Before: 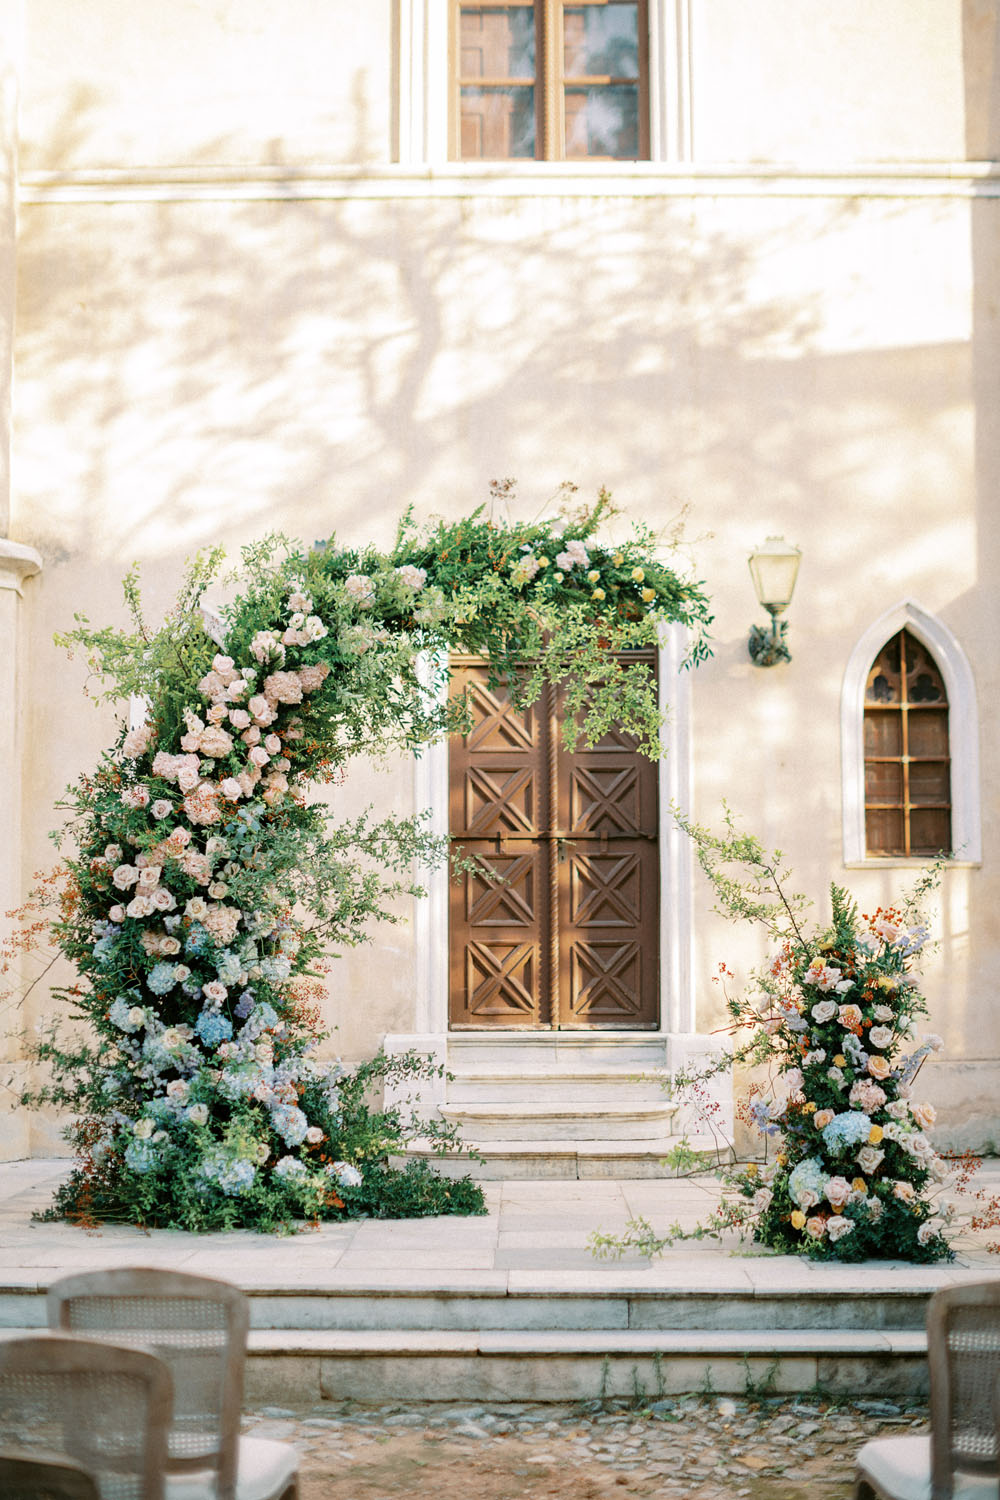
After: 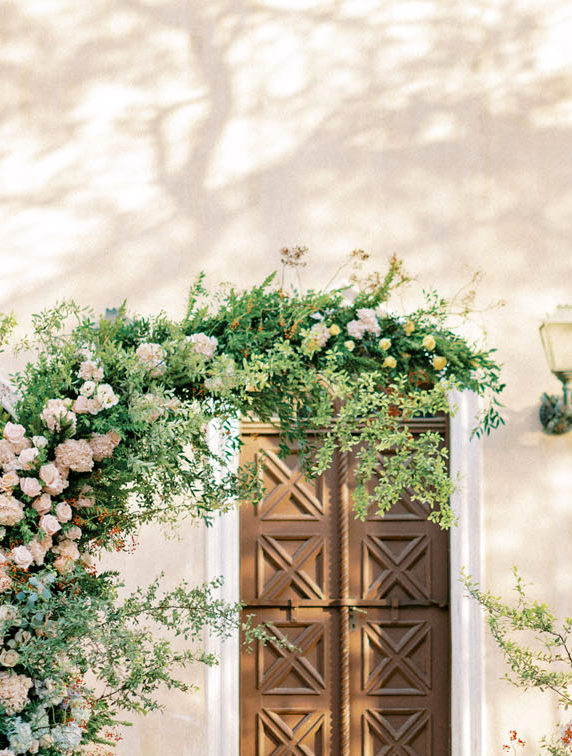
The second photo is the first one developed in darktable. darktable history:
crop: left 20.932%, top 15.471%, right 21.848%, bottom 34.081%
haze removal: compatibility mode true, adaptive false
